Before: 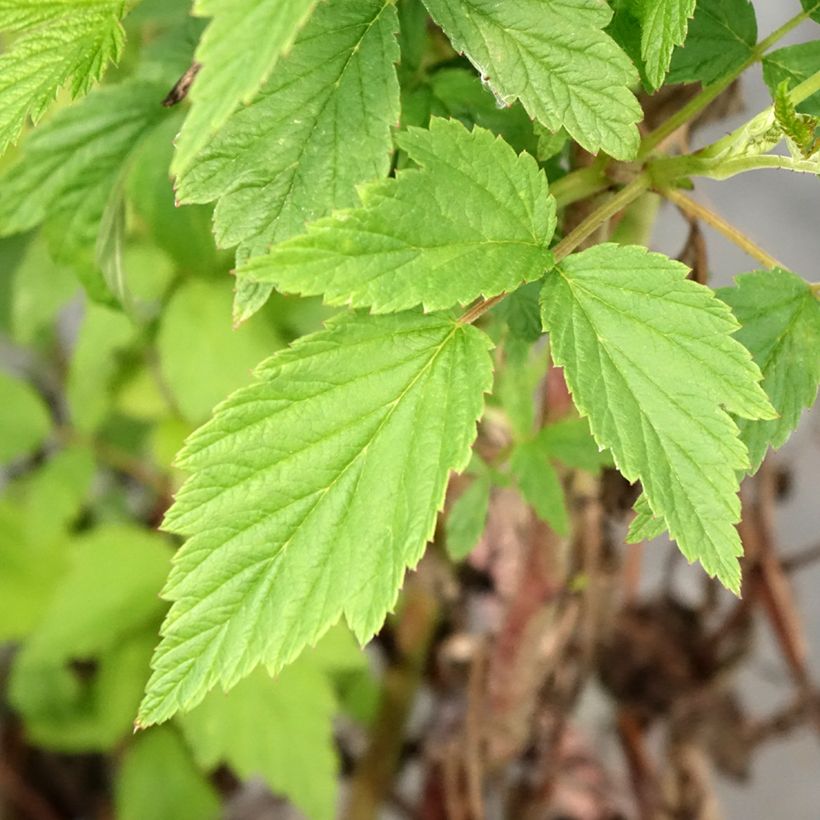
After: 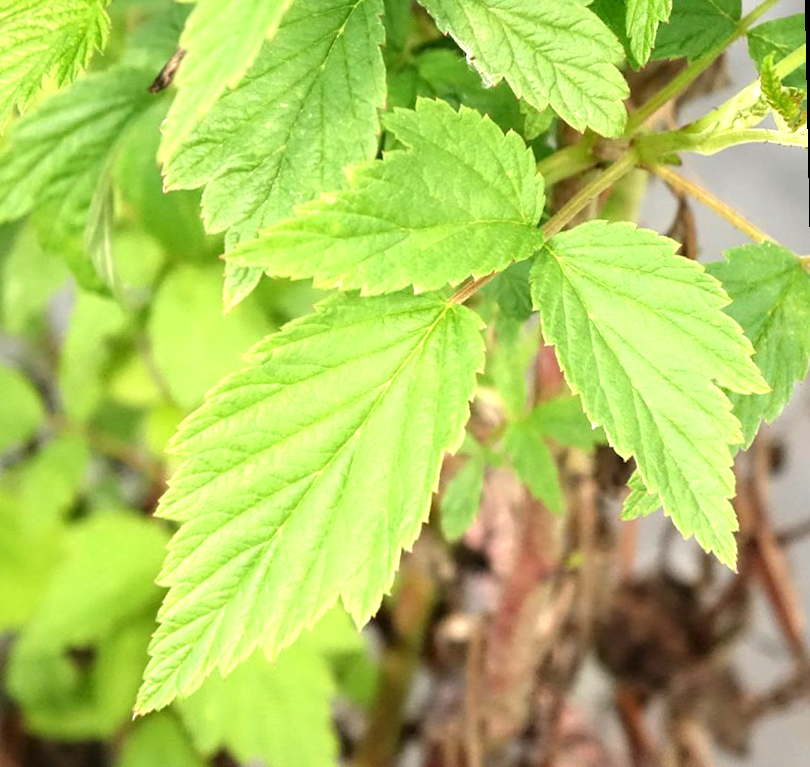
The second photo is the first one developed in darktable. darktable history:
crop: left 1.964%, top 3.251%, right 1.122%, bottom 4.933%
rotate and perspective: rotation -1.17°, automatic cropping off
exposure: exposure 0.6 EV, compensate highlight preservation false
